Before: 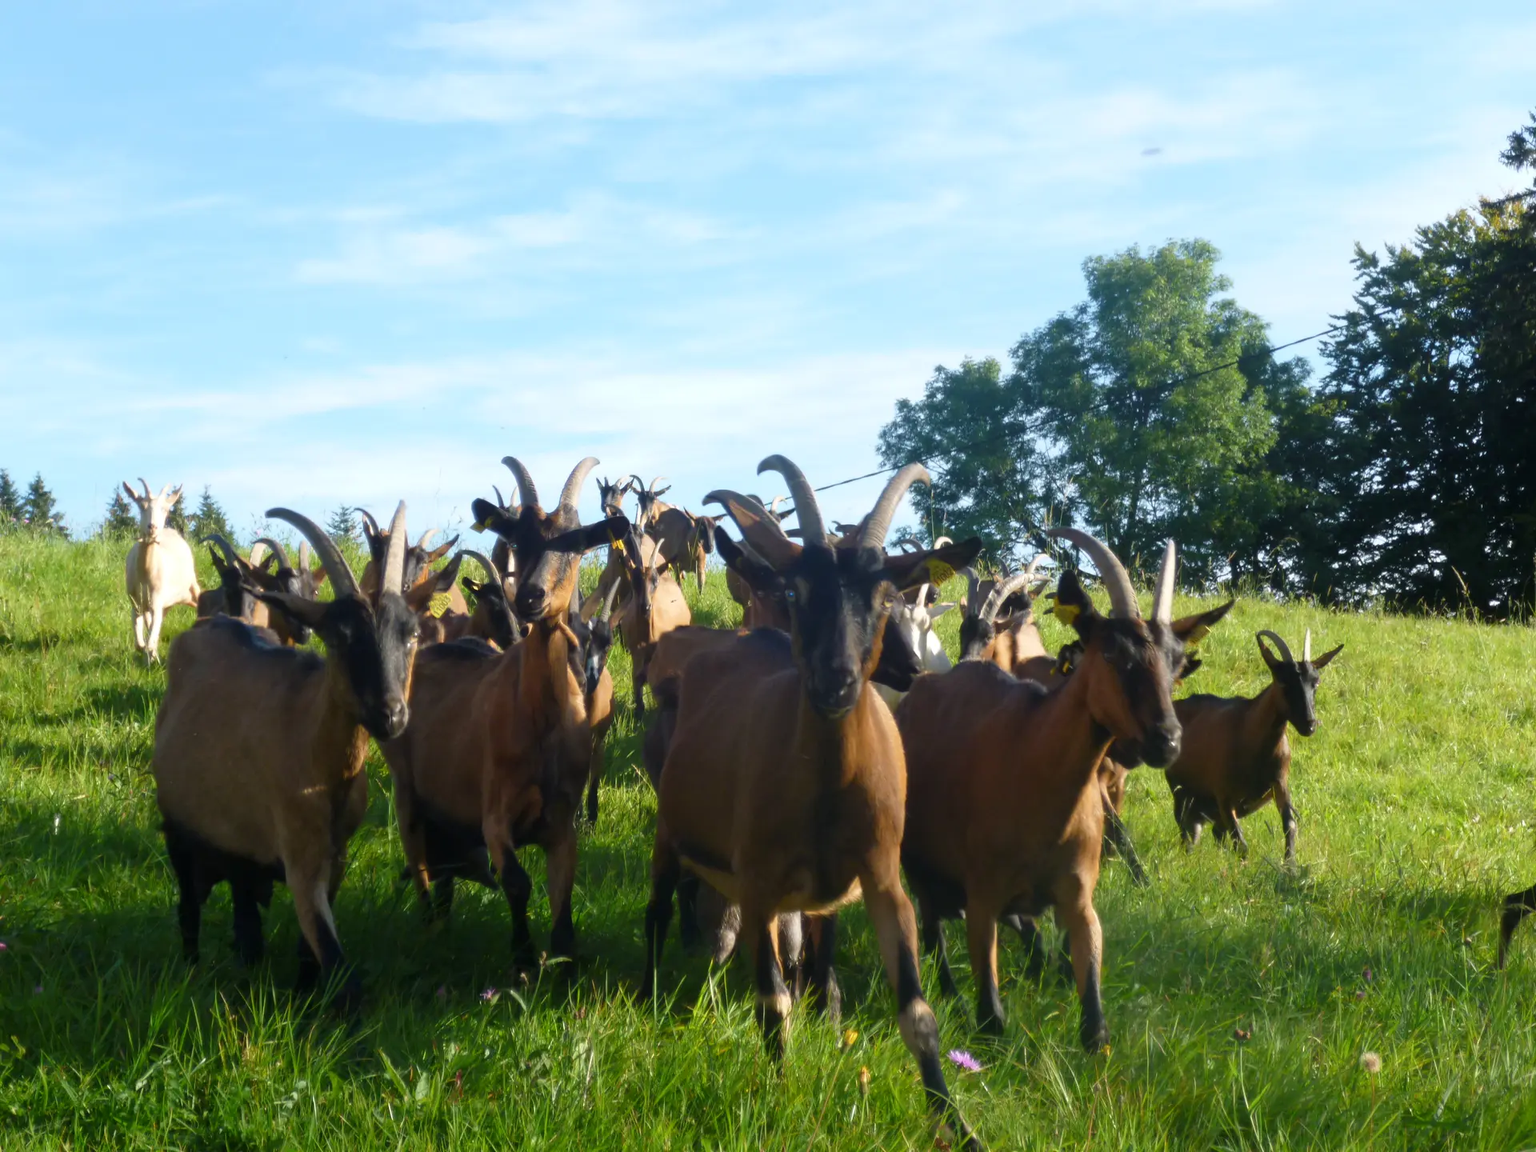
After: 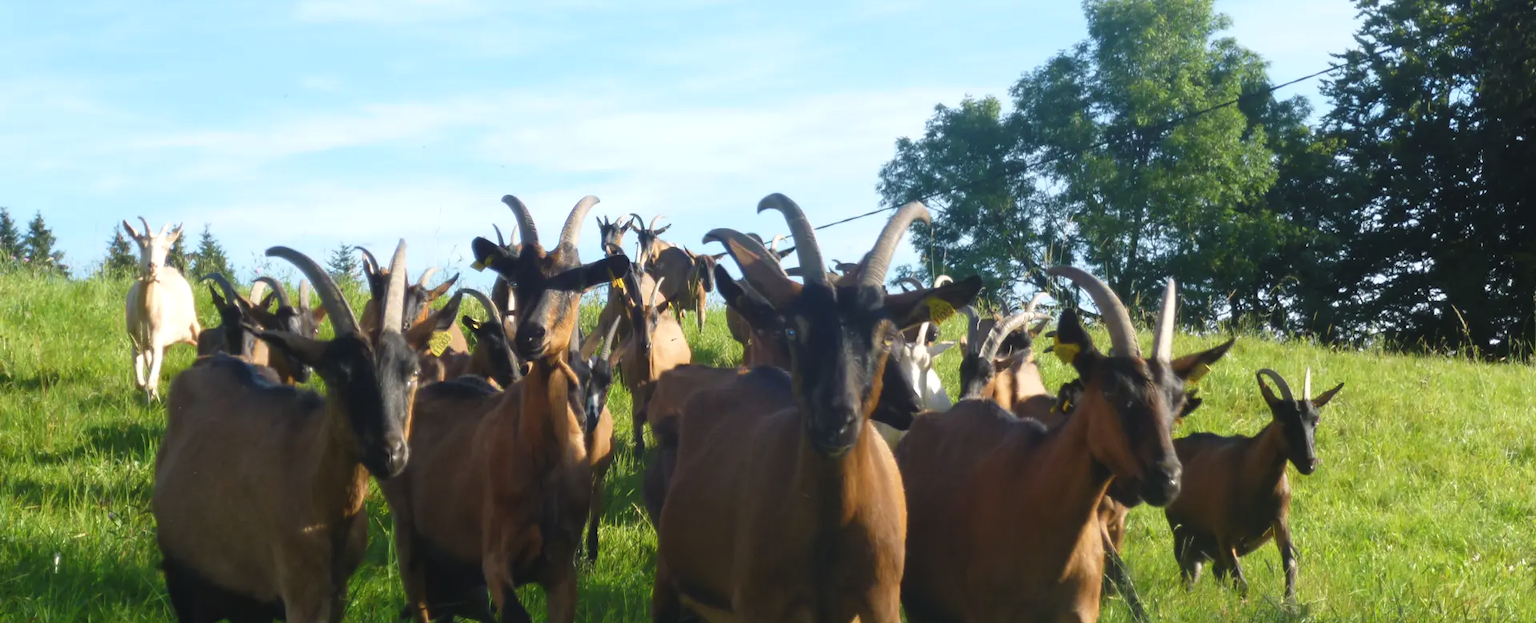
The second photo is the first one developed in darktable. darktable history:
crop and rotate: top 22.743%, bottom 23.148%
exposure: black level correction -0.005, exposure 0.048 EV, compensate highlight preservation false
